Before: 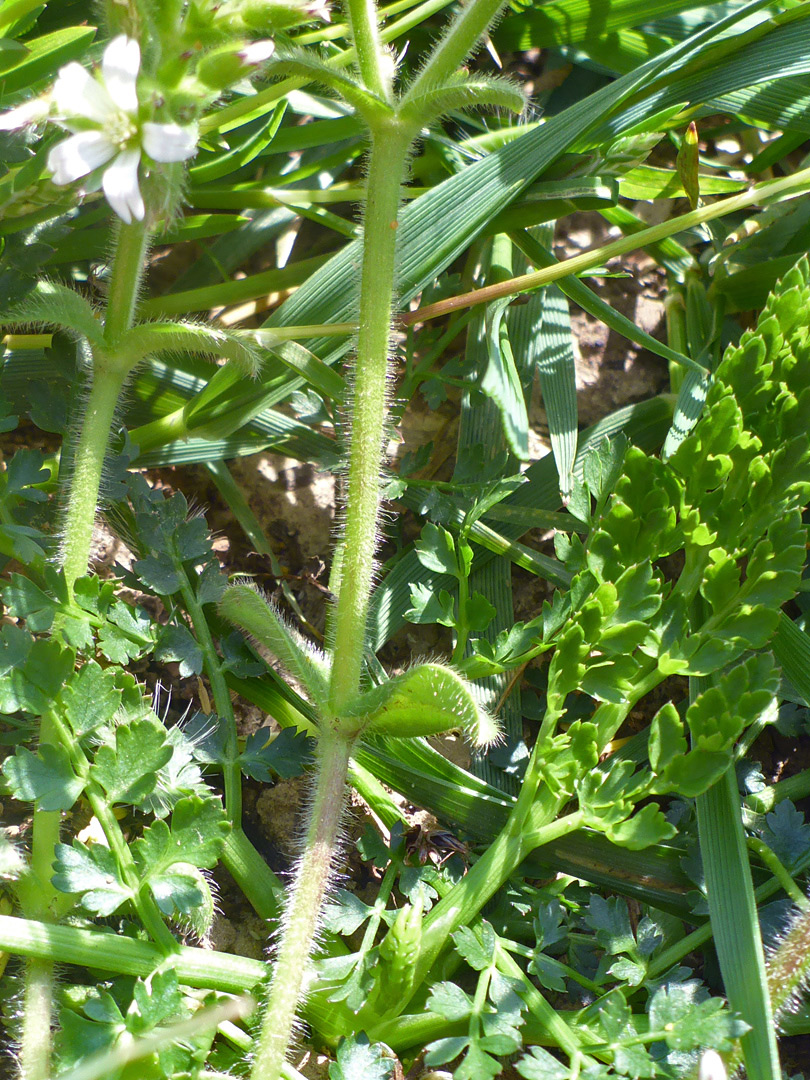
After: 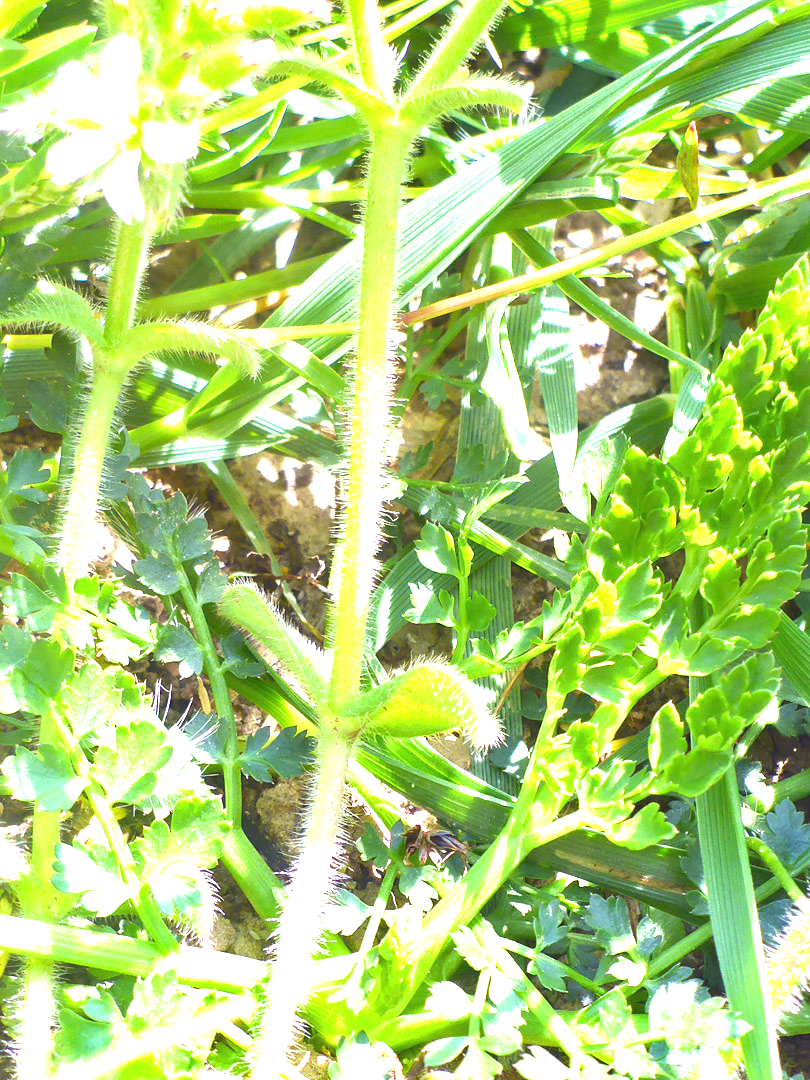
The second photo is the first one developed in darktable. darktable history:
exposure: black level correction 0, exposure 2.088 EV, compensate exposure bias true, compensate highlight preservation false
rotate and perspective: automatic cropping original format, crop left 0, crop top 0
